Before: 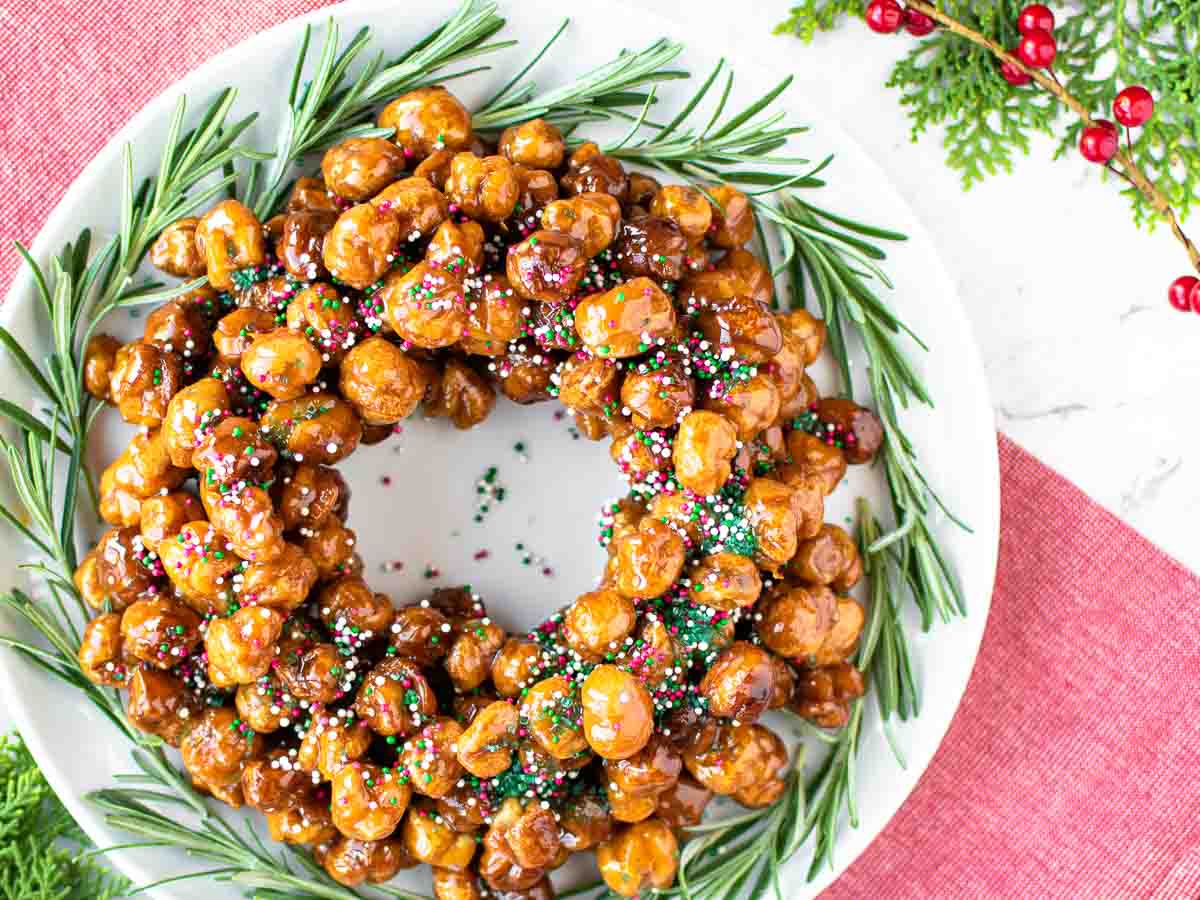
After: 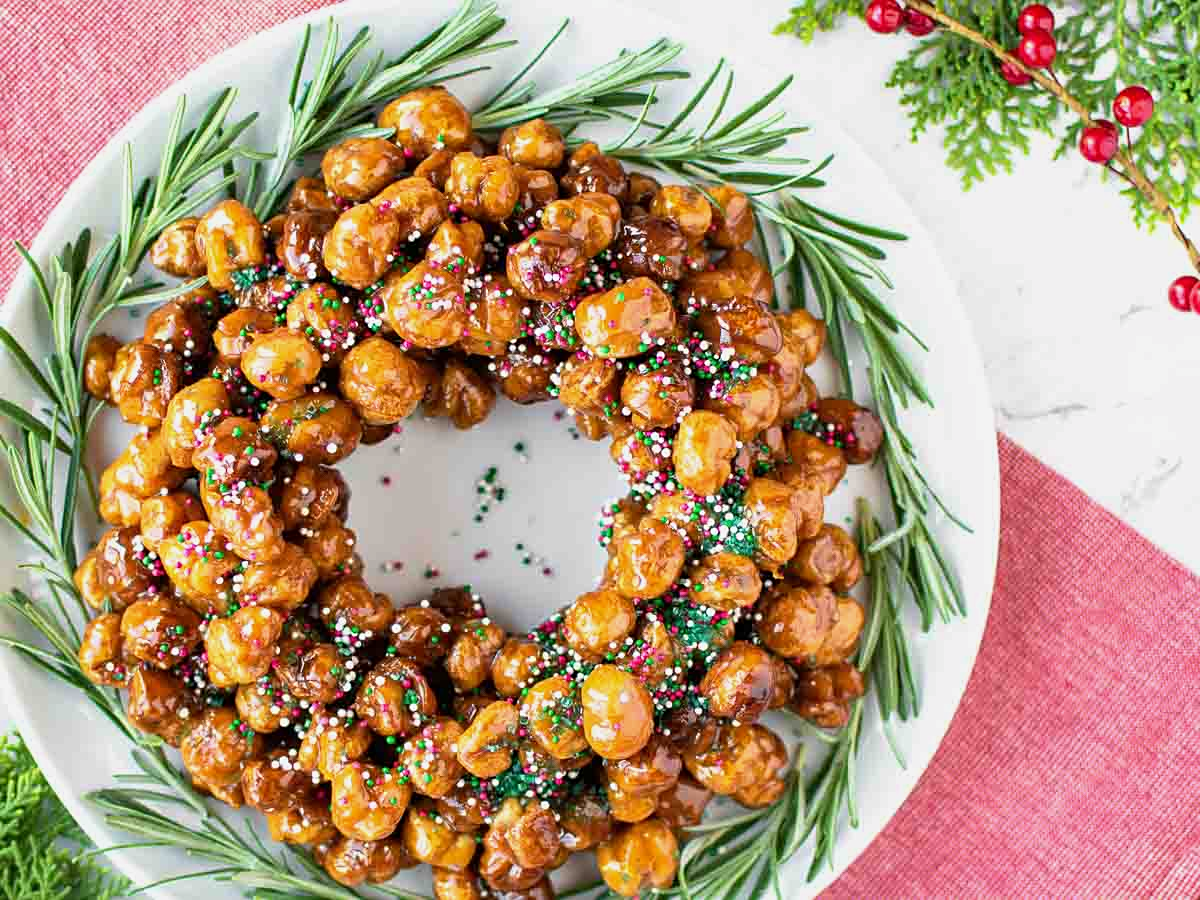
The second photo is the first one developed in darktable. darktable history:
sharpen: amount 0.2
exposure: exposure -0.153 EV, compensate highlight preservation false
